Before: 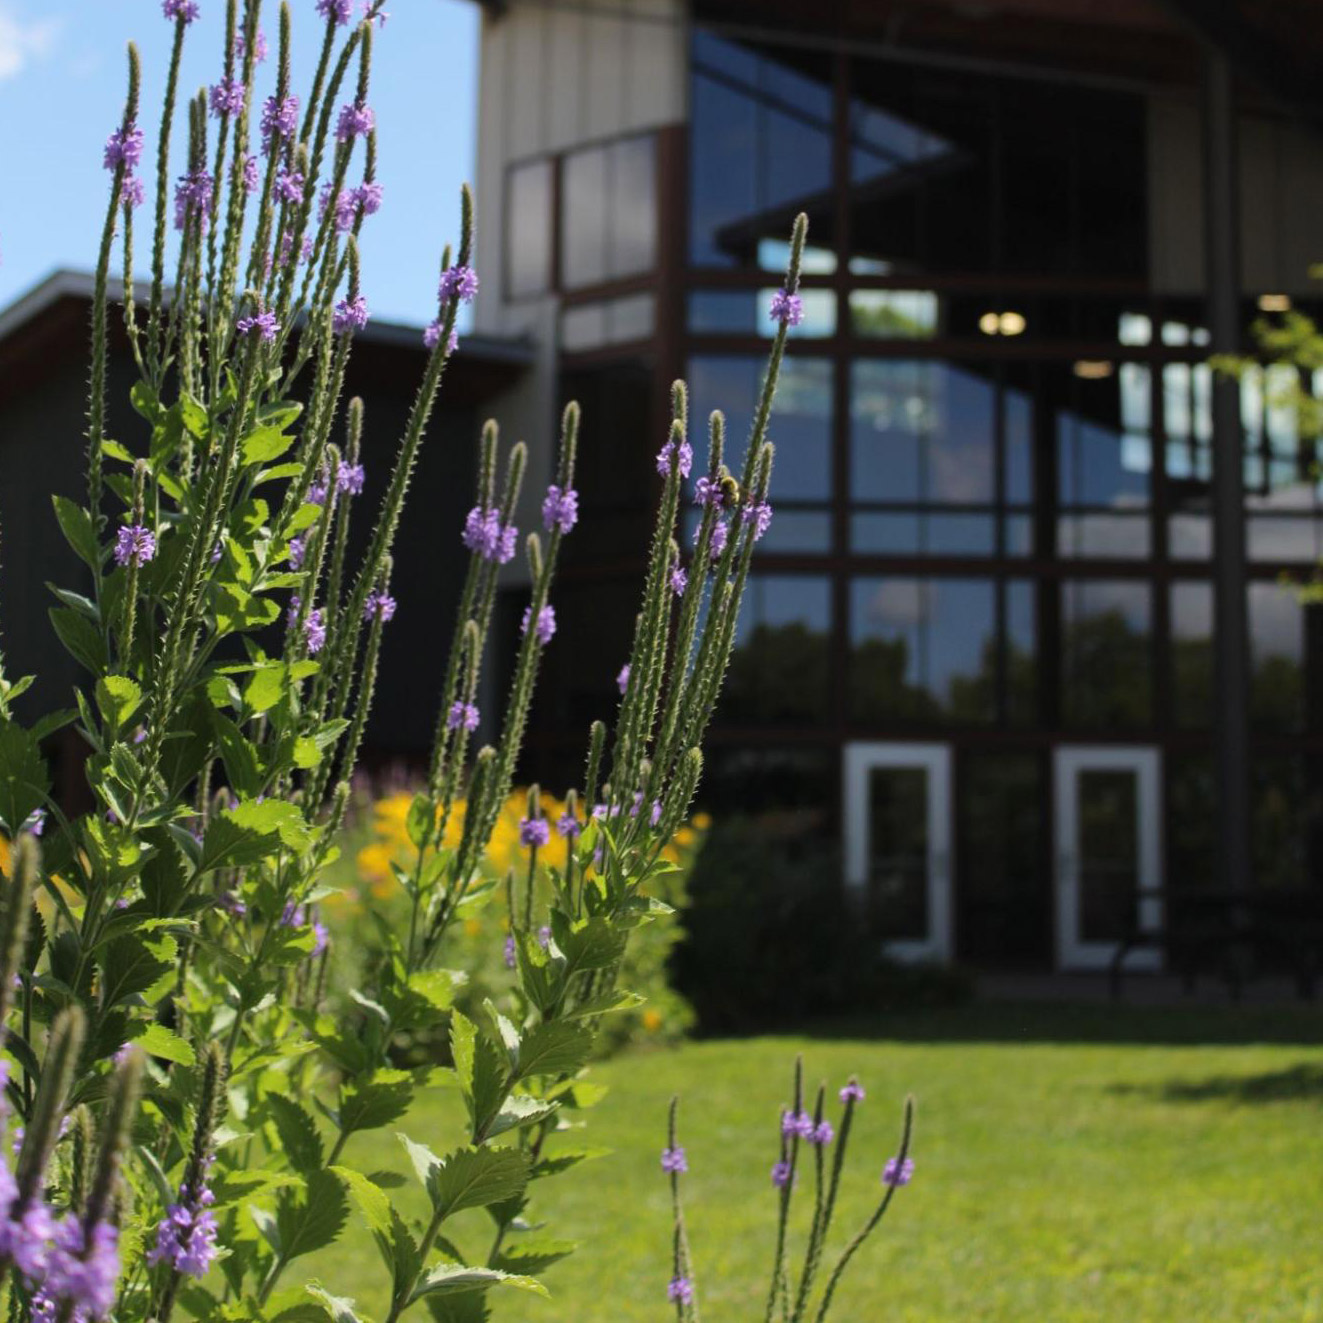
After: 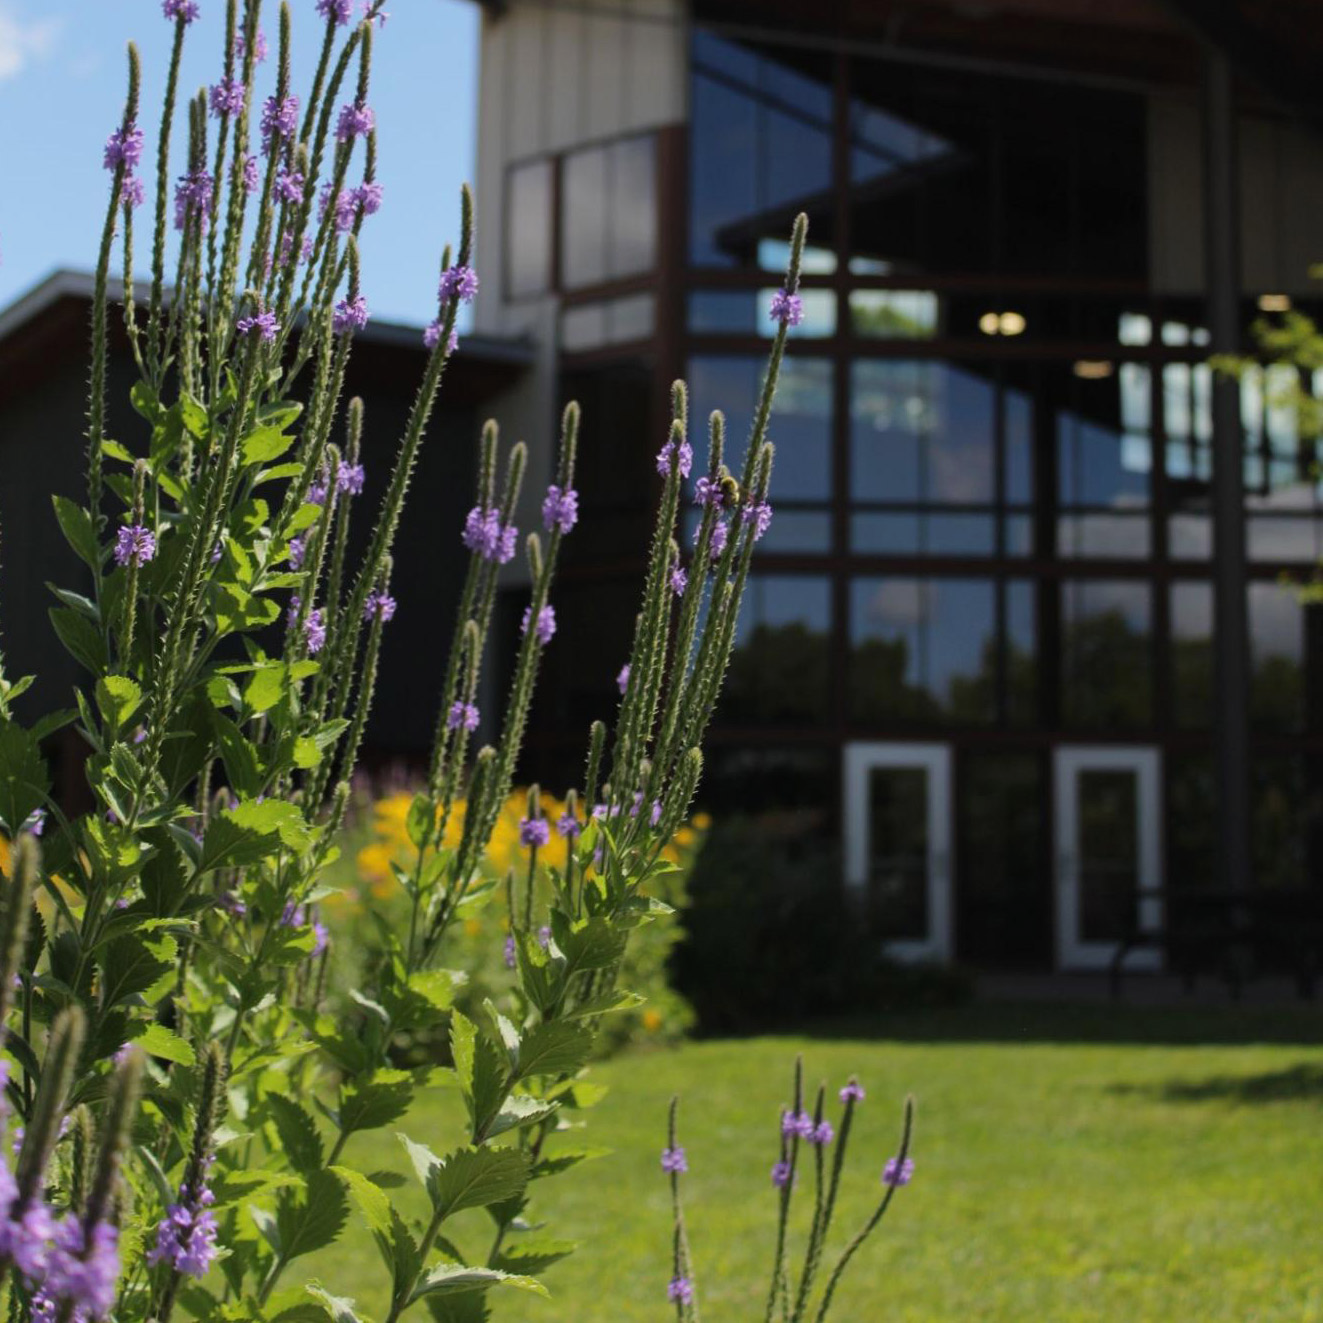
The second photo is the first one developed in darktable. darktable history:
exposure: exposure -0.208 EV, compensate exposure bias true, compensate highlight preservation false
